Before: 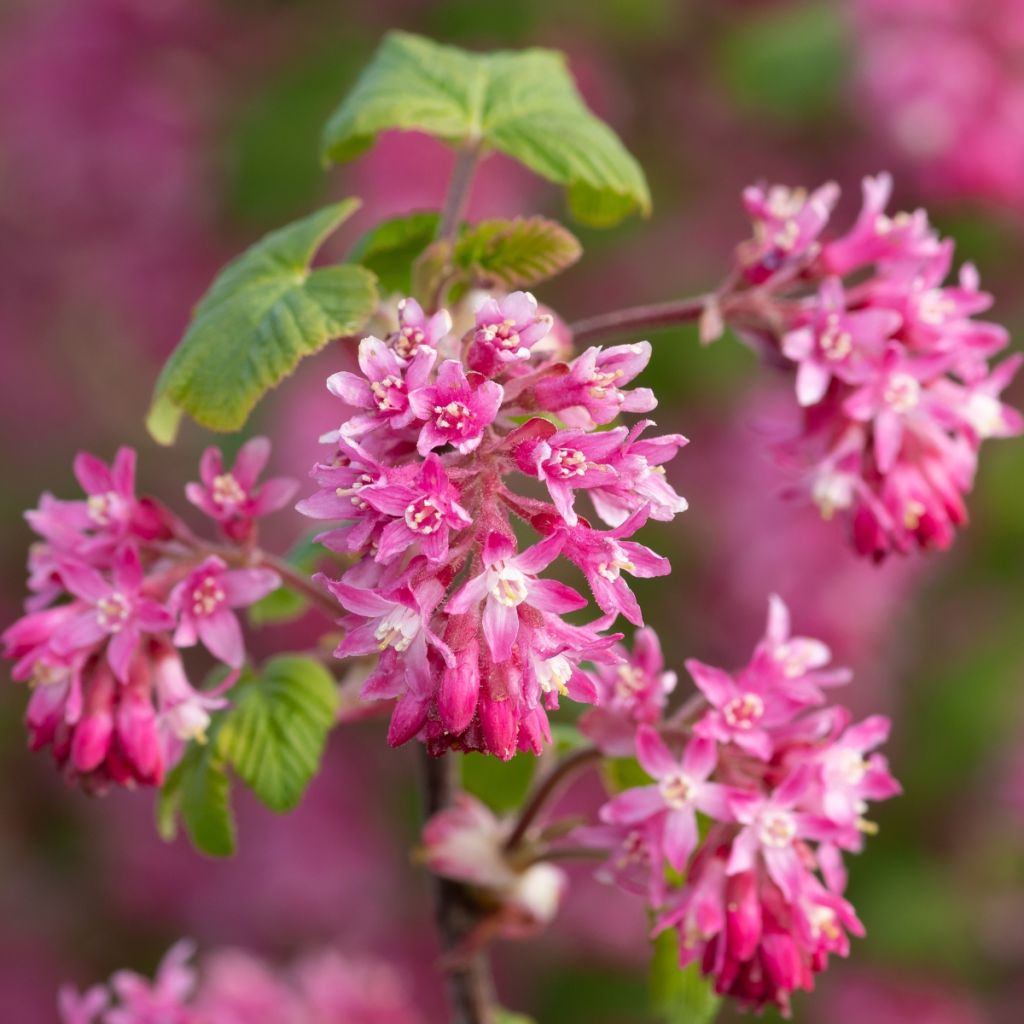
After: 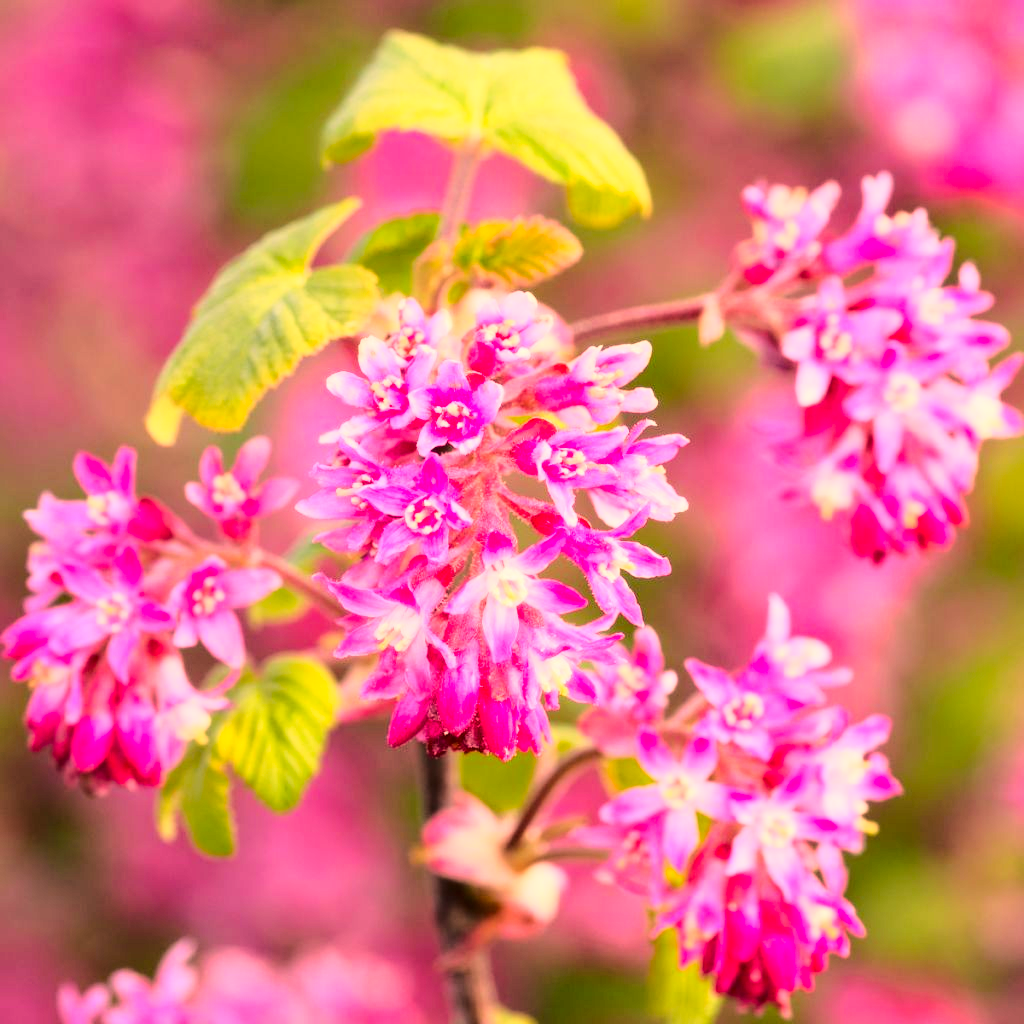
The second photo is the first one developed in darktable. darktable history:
base curve: curves: ch0 [(0, 0) (0.028, 0.03) (0.121, 0.232) (0.46, 0.748) (0.859, 0.968) (1, 1)]
color correction: highlights a* 22.41, highlights b* 21.9
exposure: black level correction 0.001, exposure 0.674 EV, compensate exposure bias true, compensate highlight preservation false
